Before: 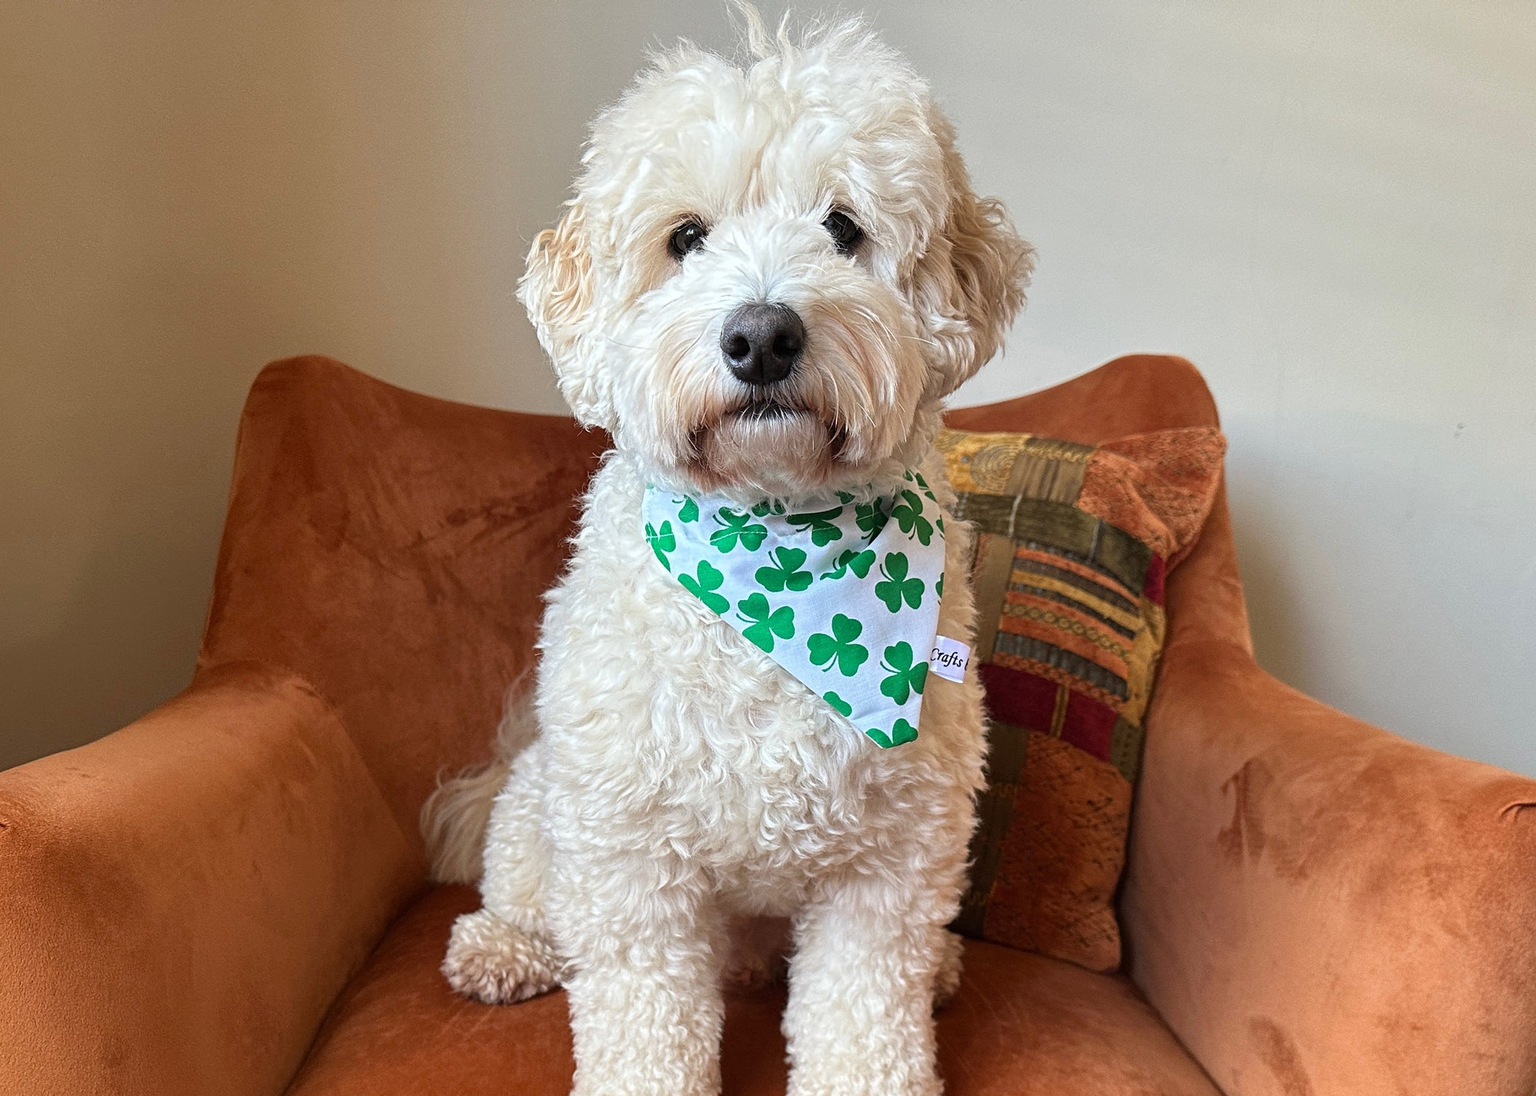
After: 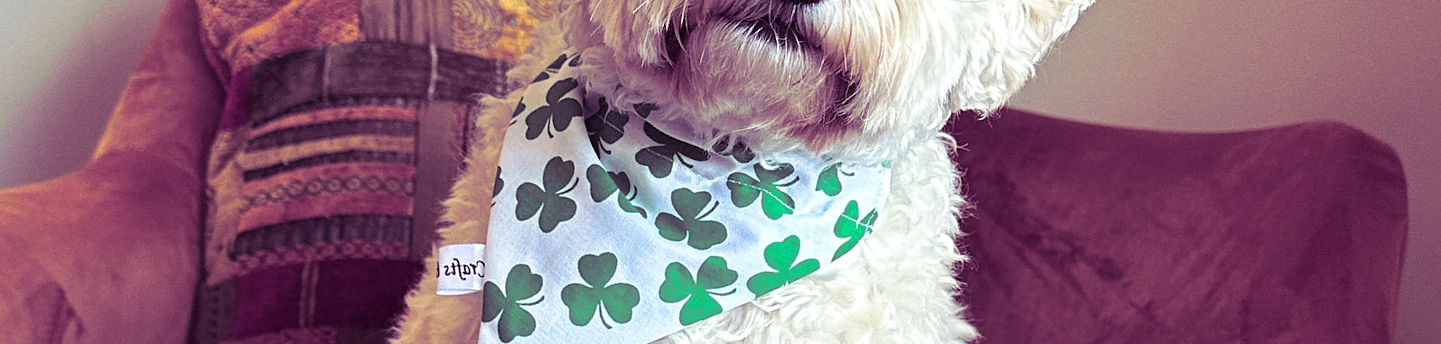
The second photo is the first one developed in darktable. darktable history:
split-toning: shadows › hue 277.2°, shadows › saturation 0.74
sharpen: radius 2.883, amount 0.868, threshold 47.523
exposure: exposure 0.2 EV, compensate highlight preservation false
crop and rotate: angle 16.12°, top 30.835%, bottom 35.653%
